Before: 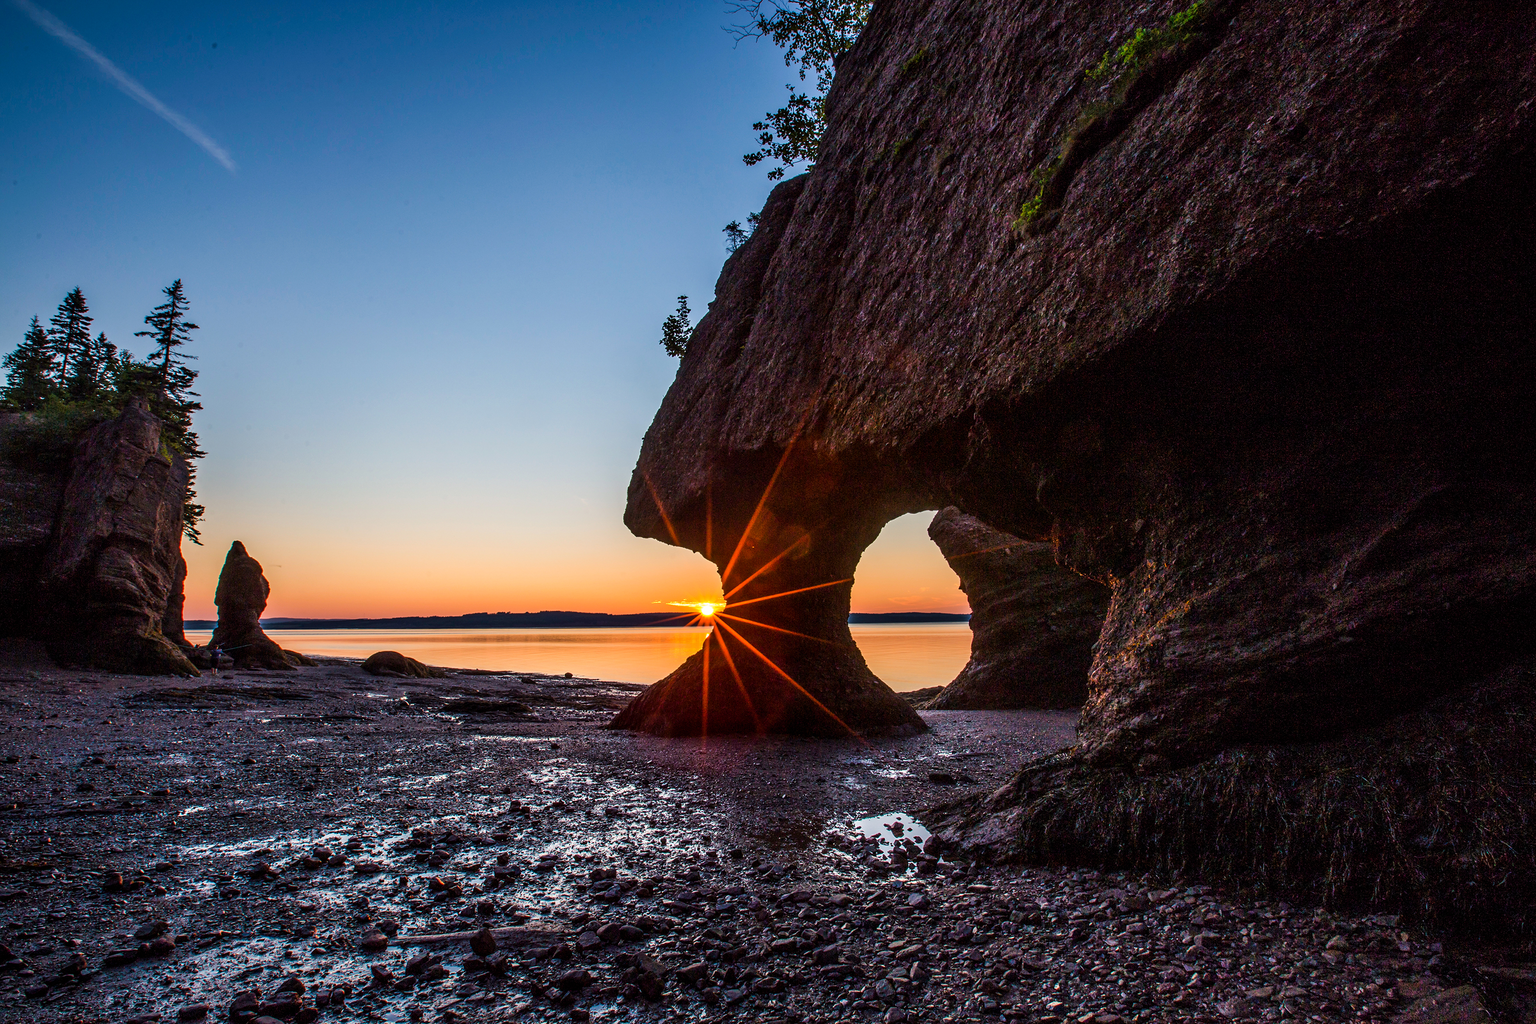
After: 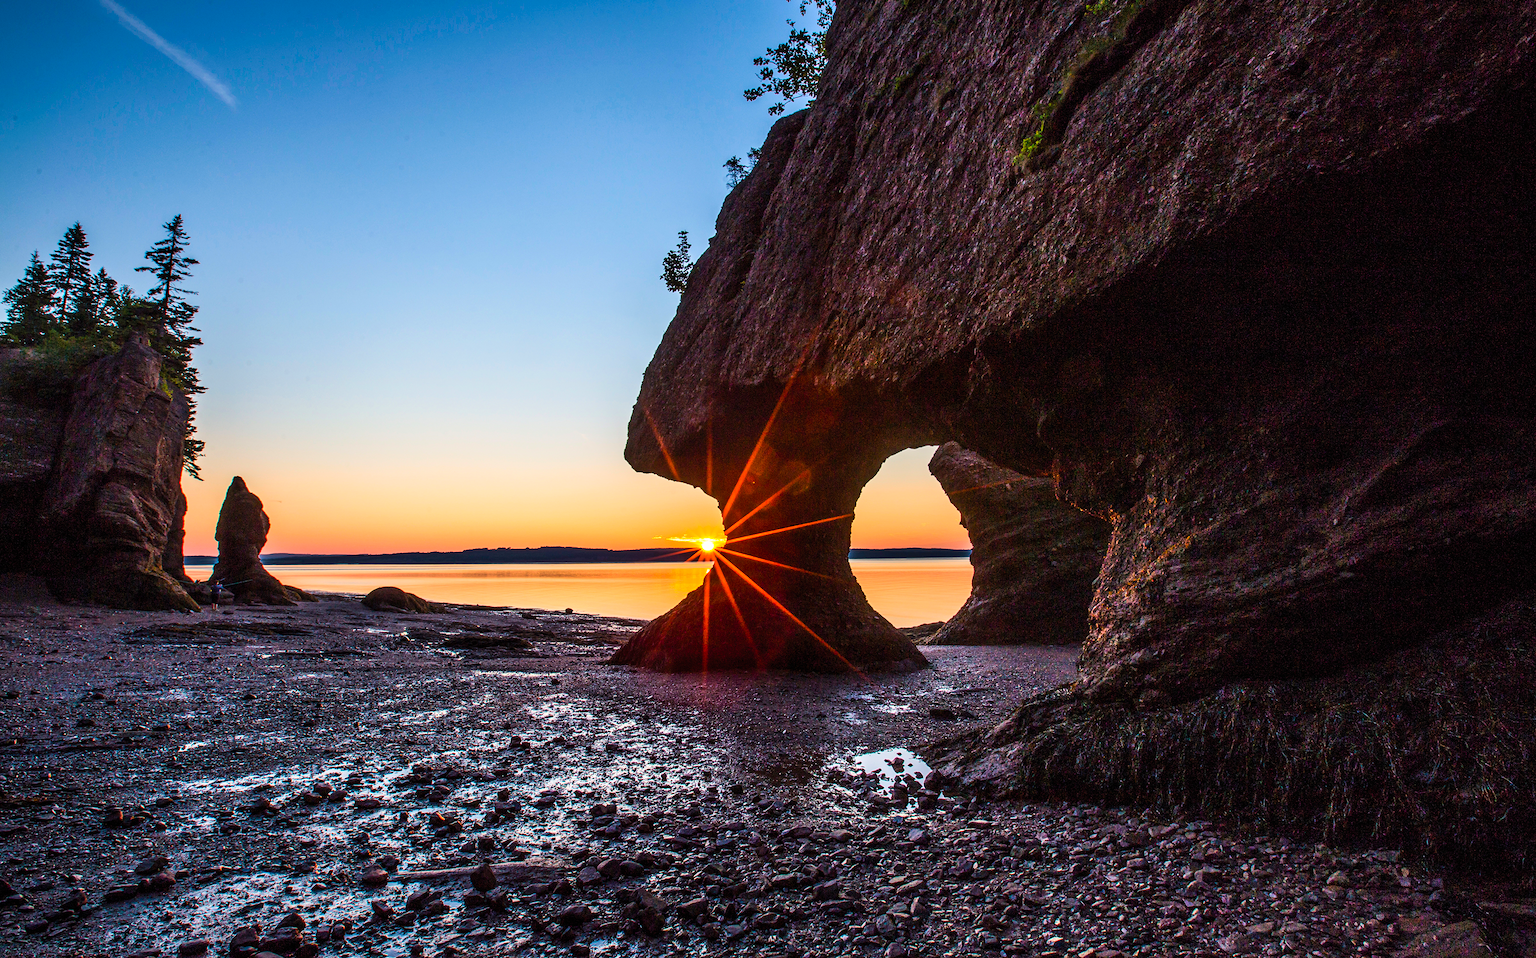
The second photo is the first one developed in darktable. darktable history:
color zones: curves: ch0 [(0, 0.5) (0.143, 0.5) (0.286, 0.5) (0.429, 0.5) (0.571, 0.5) (0.714, 0.476) (0.857, 0.5) (1, 0.5)]; ch2 [(0, 0.5) (0.143, 0.5) (0.286, 0.5) (0.429, 0.5) (0.571, 0.5) (0.714, 0.487) (0.857, 0.5) (1, 0.5)]
crop and rotate: top 6.385%
contrast brightness saturation: contrast 0.196, brightness 0.157, saturation 0.226
